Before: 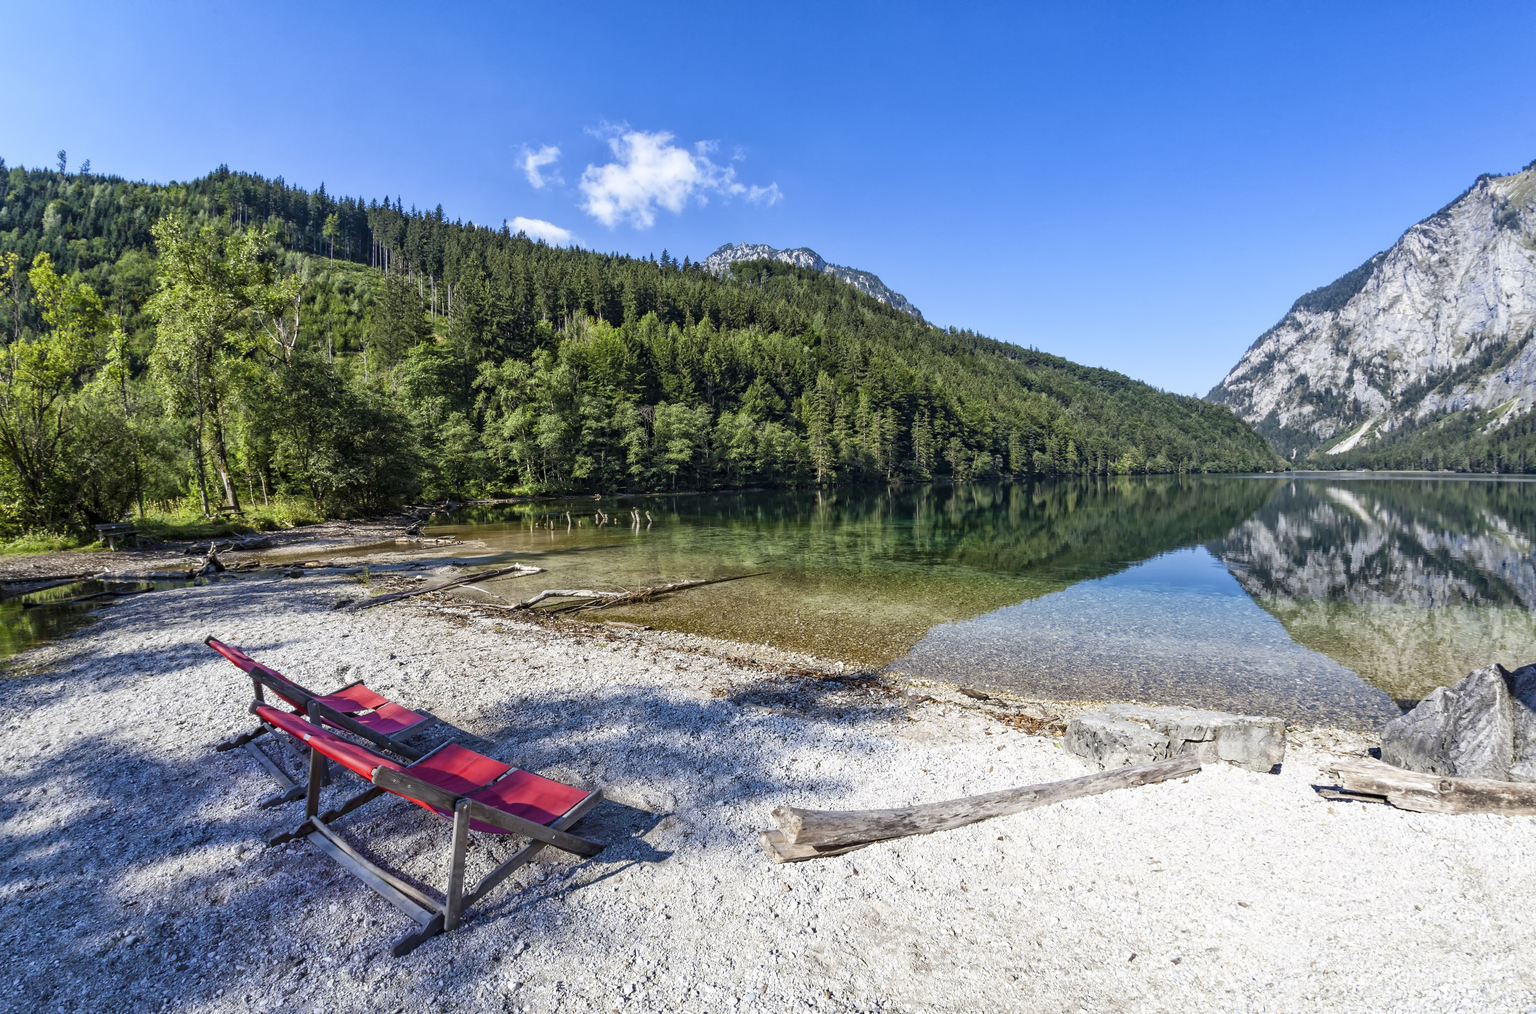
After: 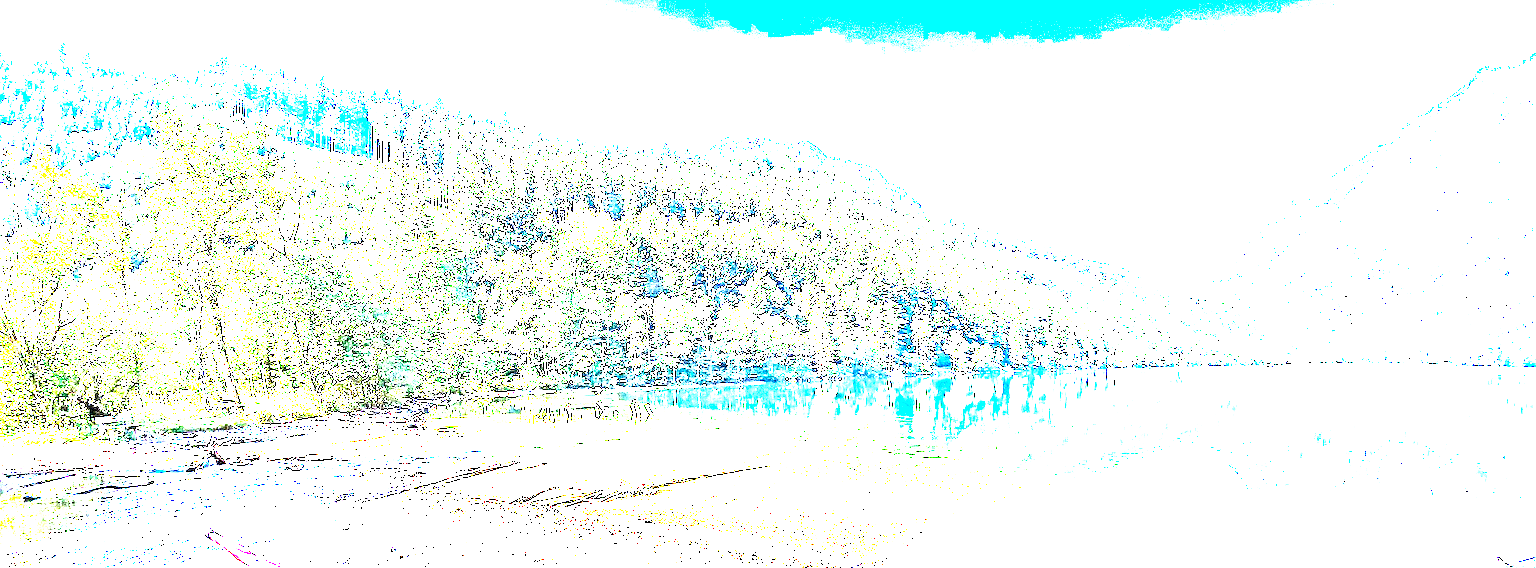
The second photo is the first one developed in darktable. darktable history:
crop and rotate: top 10.605%, bottom 33.274%
exposure: exposure 8 EV, compensate highlight preservation false
white balance: red 0.967, blue 1.049
sharpen: on, module defaults
